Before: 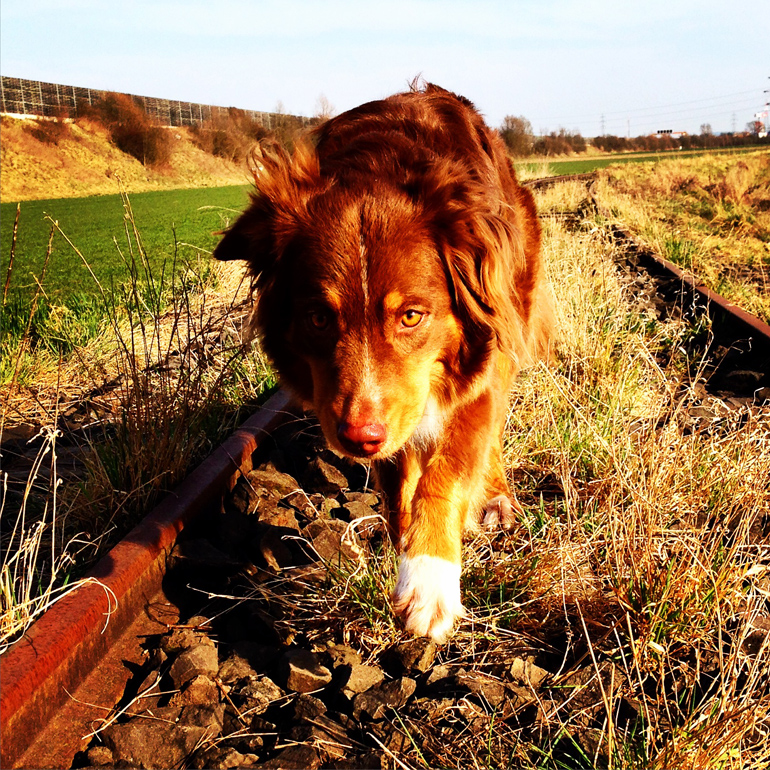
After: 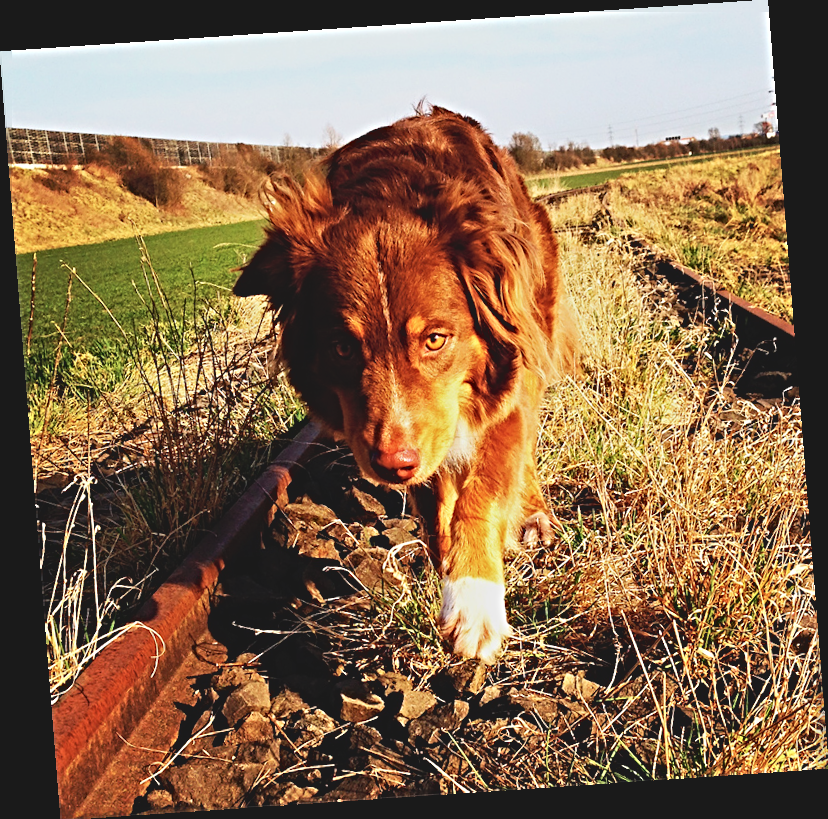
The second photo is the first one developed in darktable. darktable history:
sharpen: radius 4.883
contrast brightness saturation: contrast -0.15, brightness 0.05, saturation -0.12
exposure: compensate highlight preservation false
rotate and perspective: rotation -4.2°, shear 0.006, automatic cropping off
